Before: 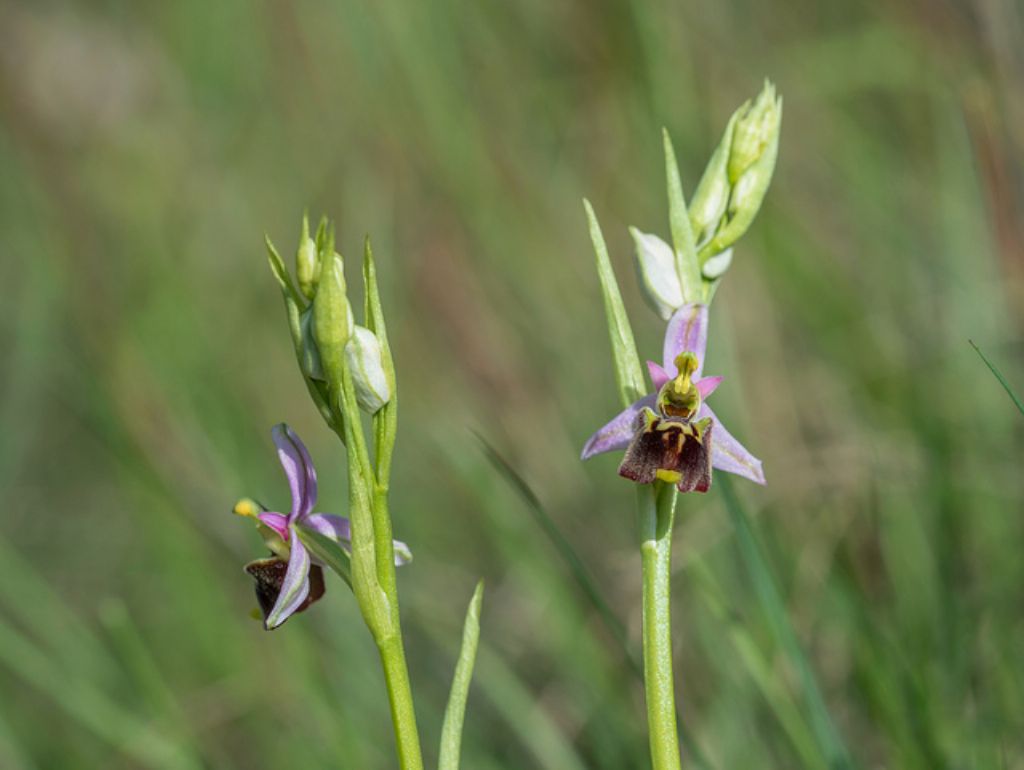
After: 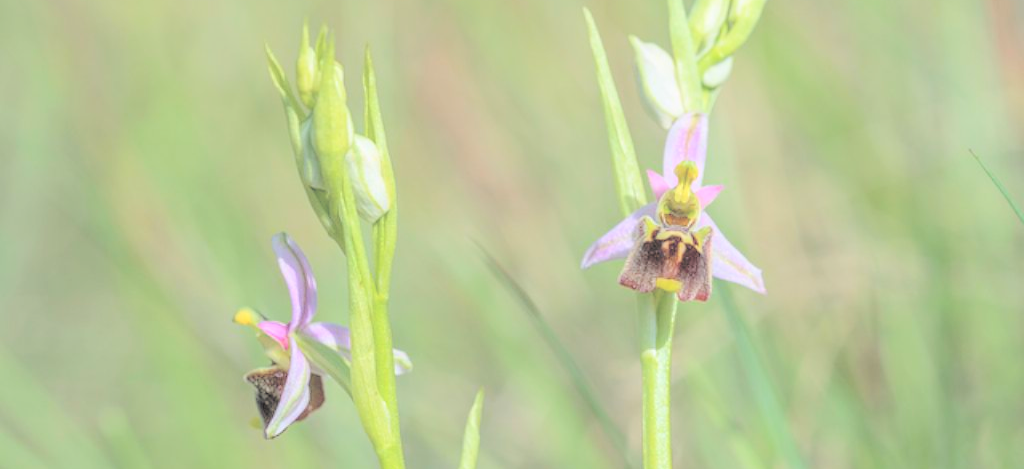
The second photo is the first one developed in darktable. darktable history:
crop and rotate: top 24.973%, bottom 13.996%
contrast brightness saturation: brightness 0.985
